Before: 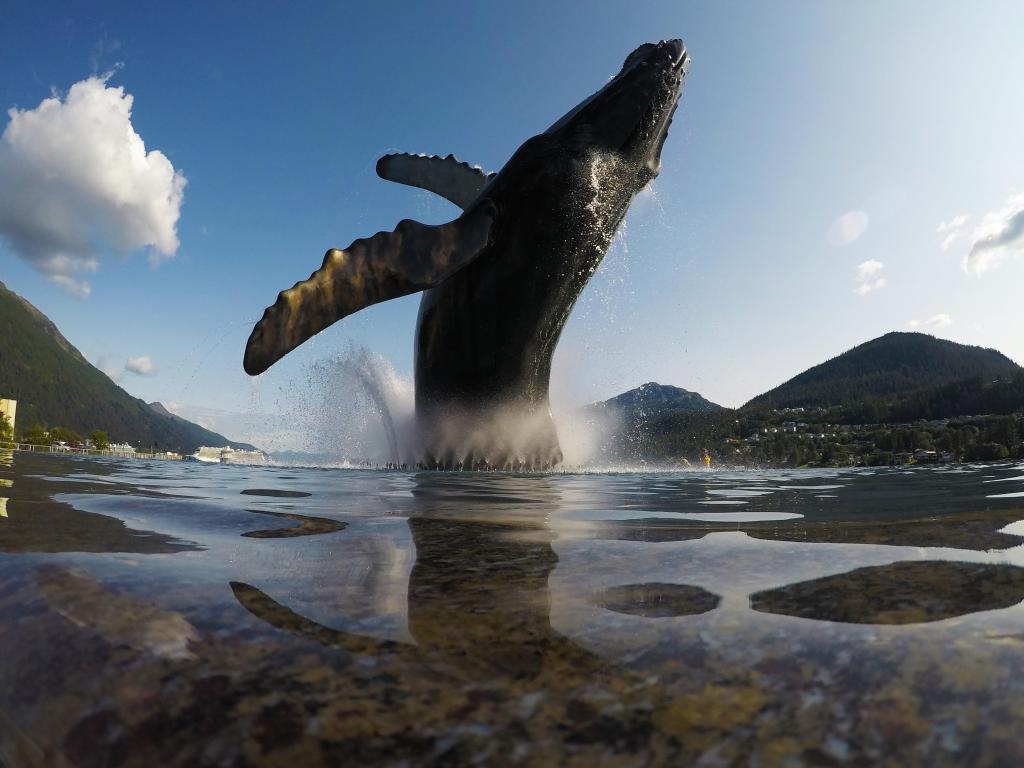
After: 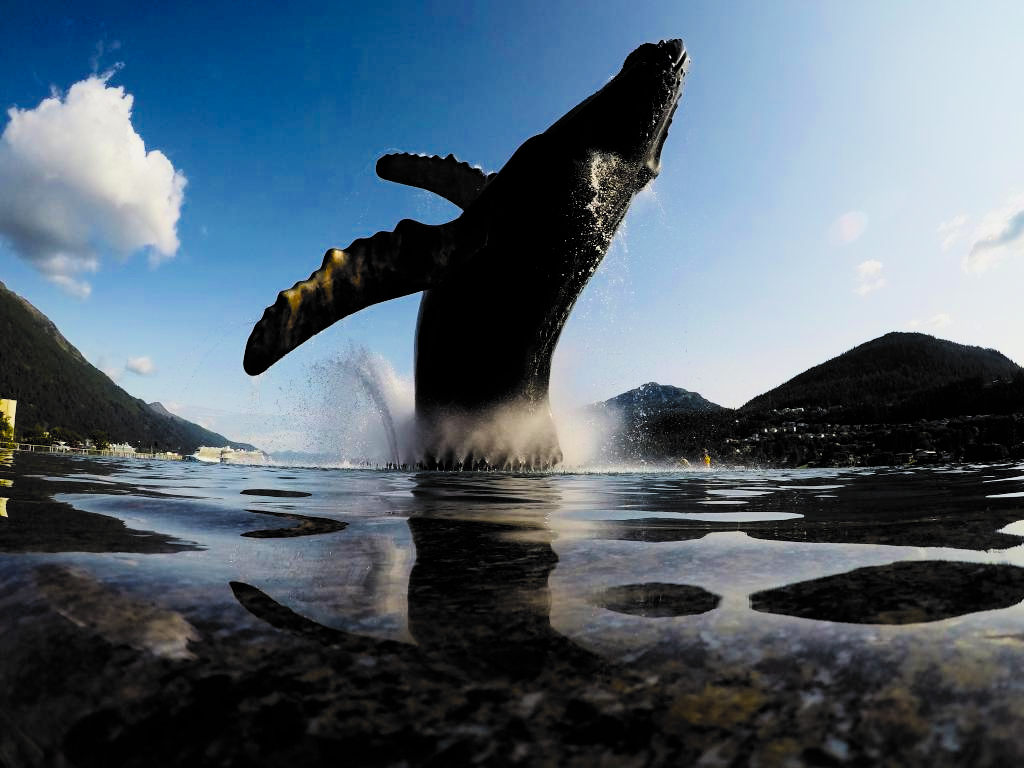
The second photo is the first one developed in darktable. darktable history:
filmic rgb: black relative exposure -5.06 EV, white relative exposure 3.98 EV, hardness 2.9, contrast 1.301, highlights saturation mix -29.66%, color science v6 (2022), iterations of high-quality reconstruction 0
exposure: compensate exposure bias true, compensate highlight preservation false
color balance rgb: perceptual saturation grading › global saturation 19.69%, perceptual brilliance grading › global brilliance -5.247%, perceptual brilliance grading › highlights 24.257%, perceptual brilliance grading › mid-tones 7.285%, perceptual brilliance grading › shadows -5.085%, global vibrance 10.232%, saturation formula JzAzBz (2021)
